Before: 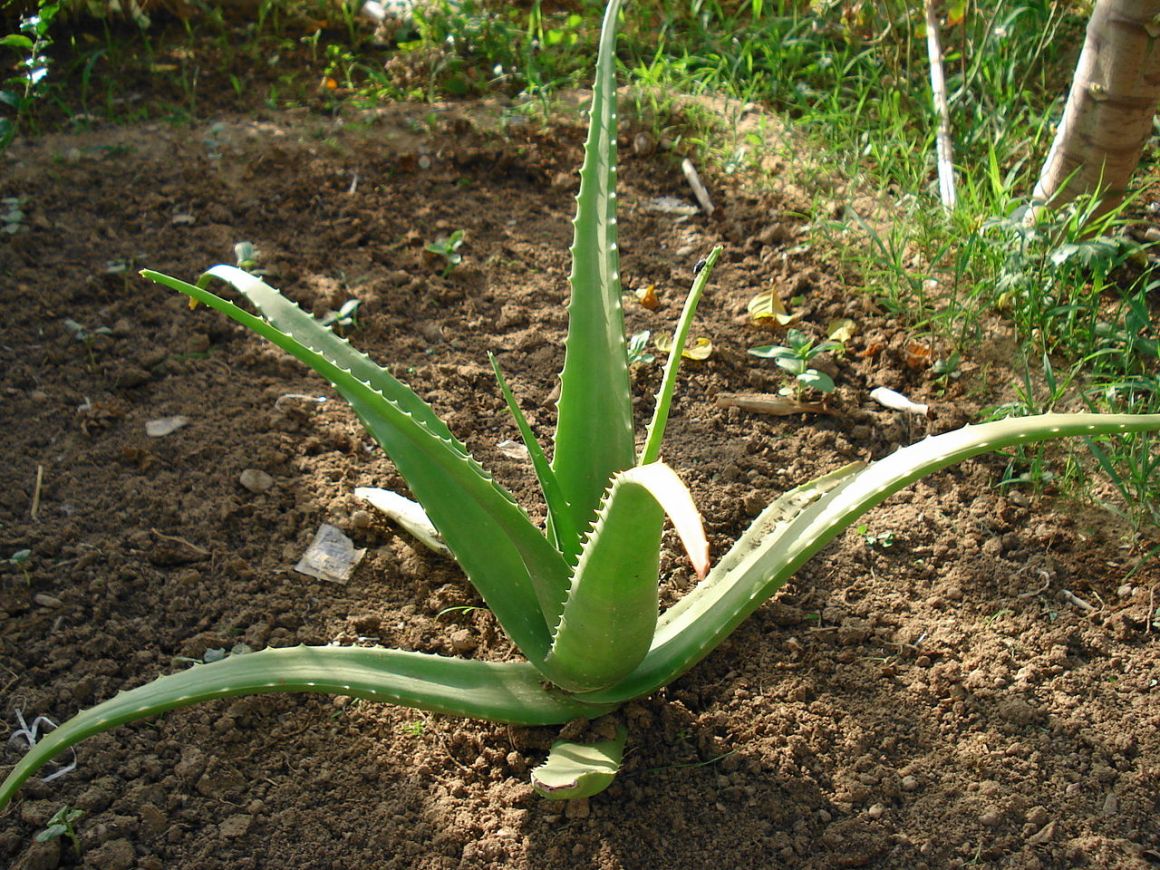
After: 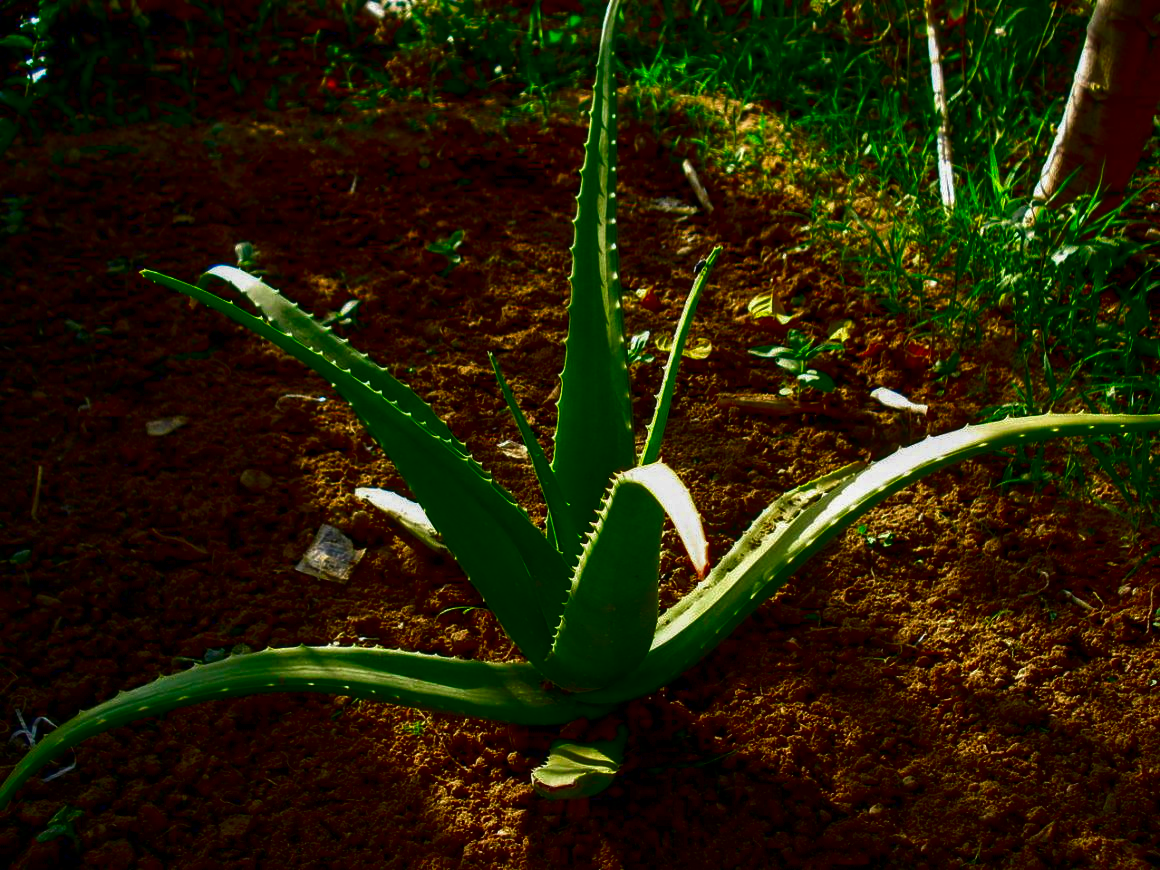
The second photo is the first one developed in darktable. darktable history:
contrast brightness saturation: brightness -1, saturation 1
local contrast: on, module defaults
